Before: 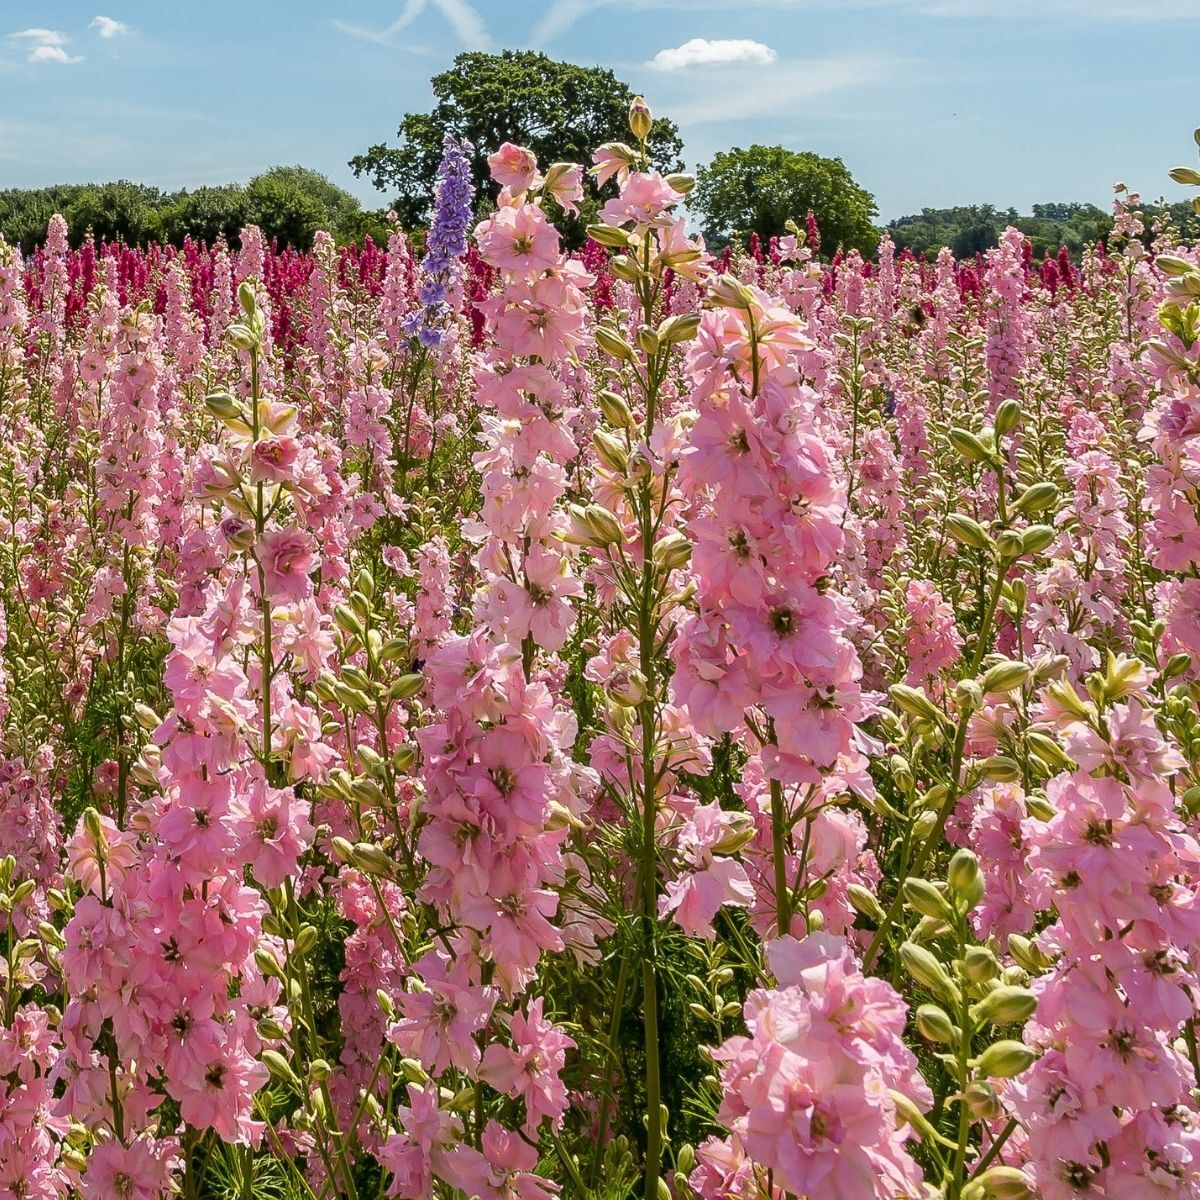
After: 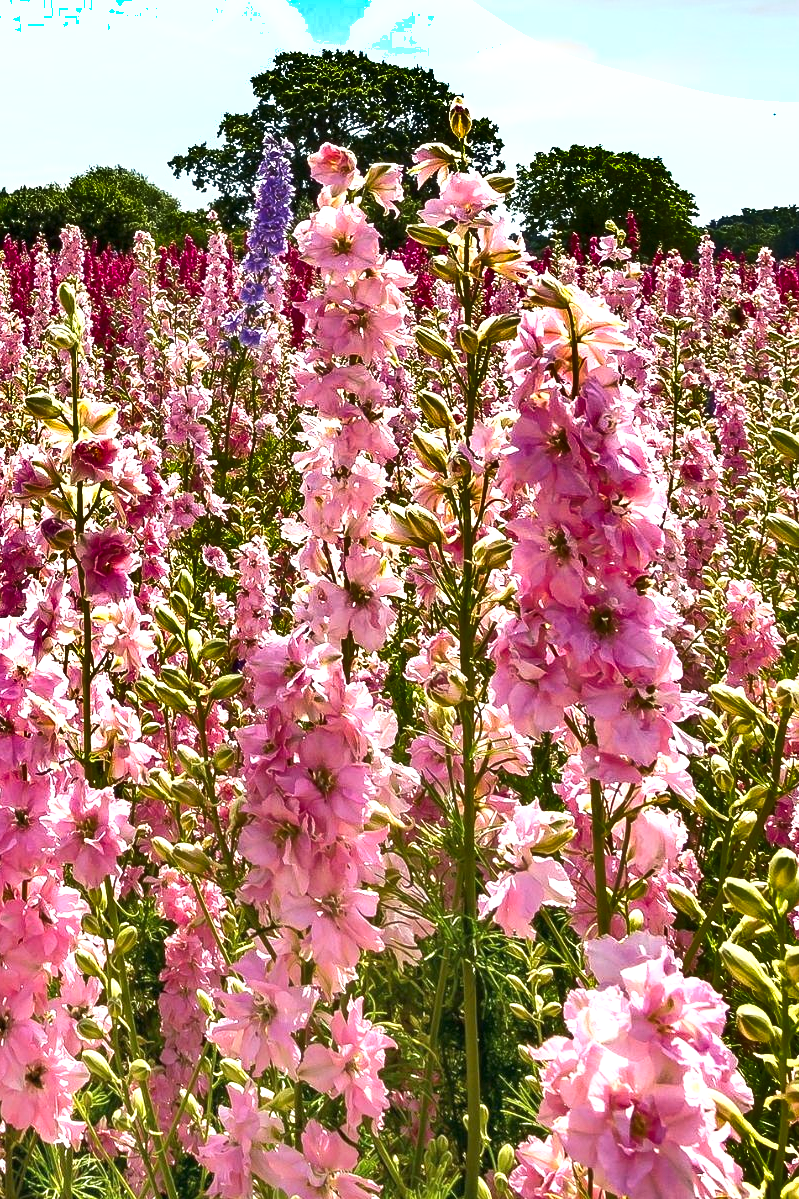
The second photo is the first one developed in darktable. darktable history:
crop and rotate: left 15.055%, right 18.278%
exposure: black level correction 0, exposure 1.1 EV, compensate exposure bias true, compensate highlight preservation false
shadows and highlights: shadows 20.91, highlights -82.73, soften with gaussian
